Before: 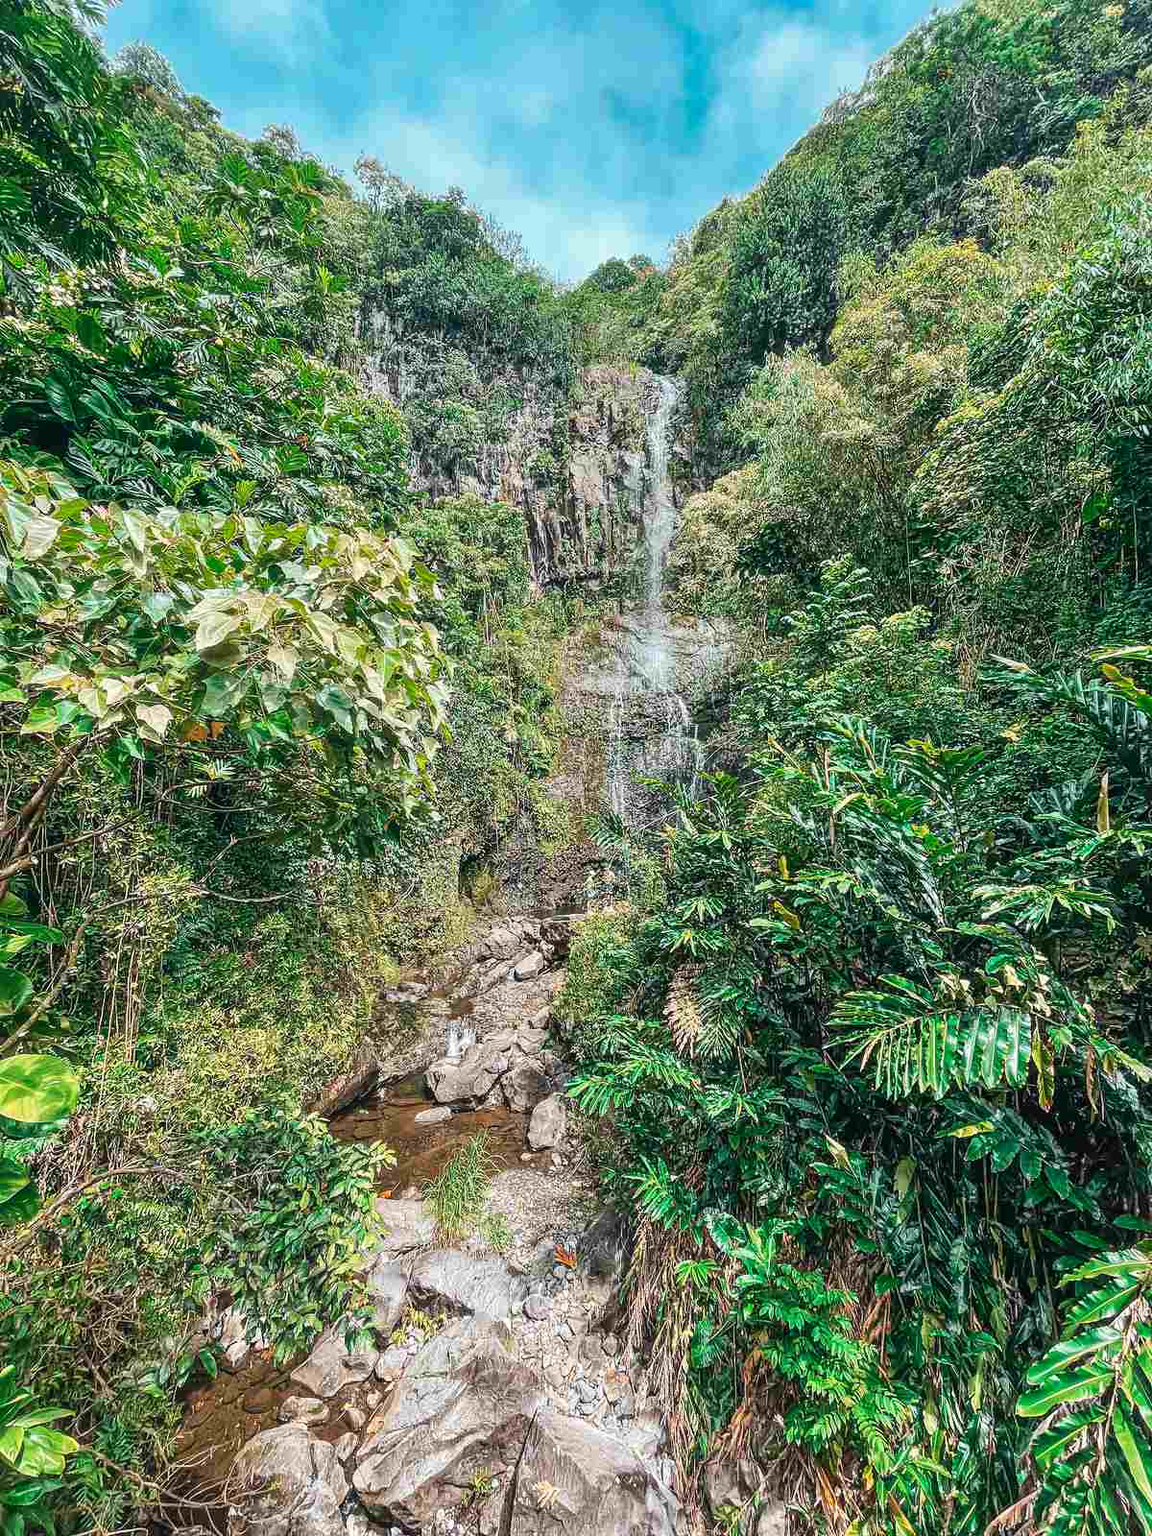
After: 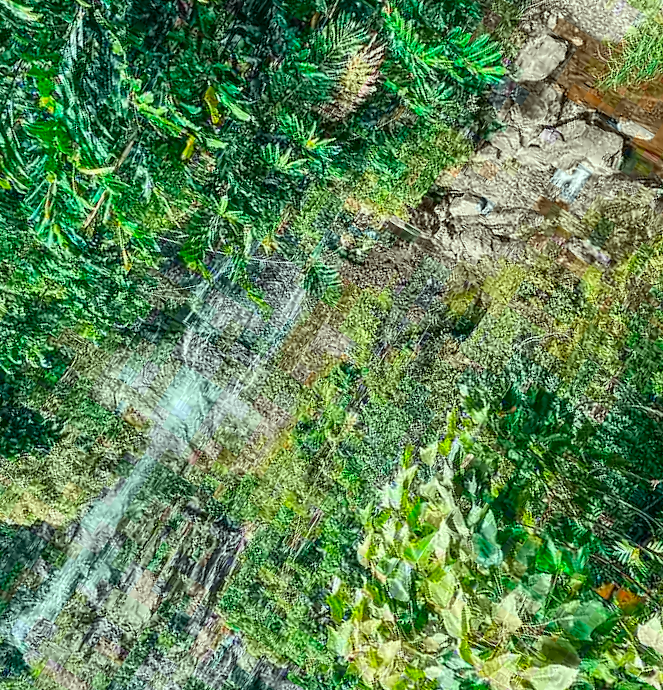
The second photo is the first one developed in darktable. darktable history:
crop and rotate: angle 147.1°, left 9.113%, top 15.593%, right 4.364%, bottom 16.94%
color correction: highlights a* -7.54, highlights b* 1.47, shadows a* -3.62, saturation 1.39
local contrast: mode bilateral grid, contrast 20, coarseness 51, detail 119%, midtone range 0.2
